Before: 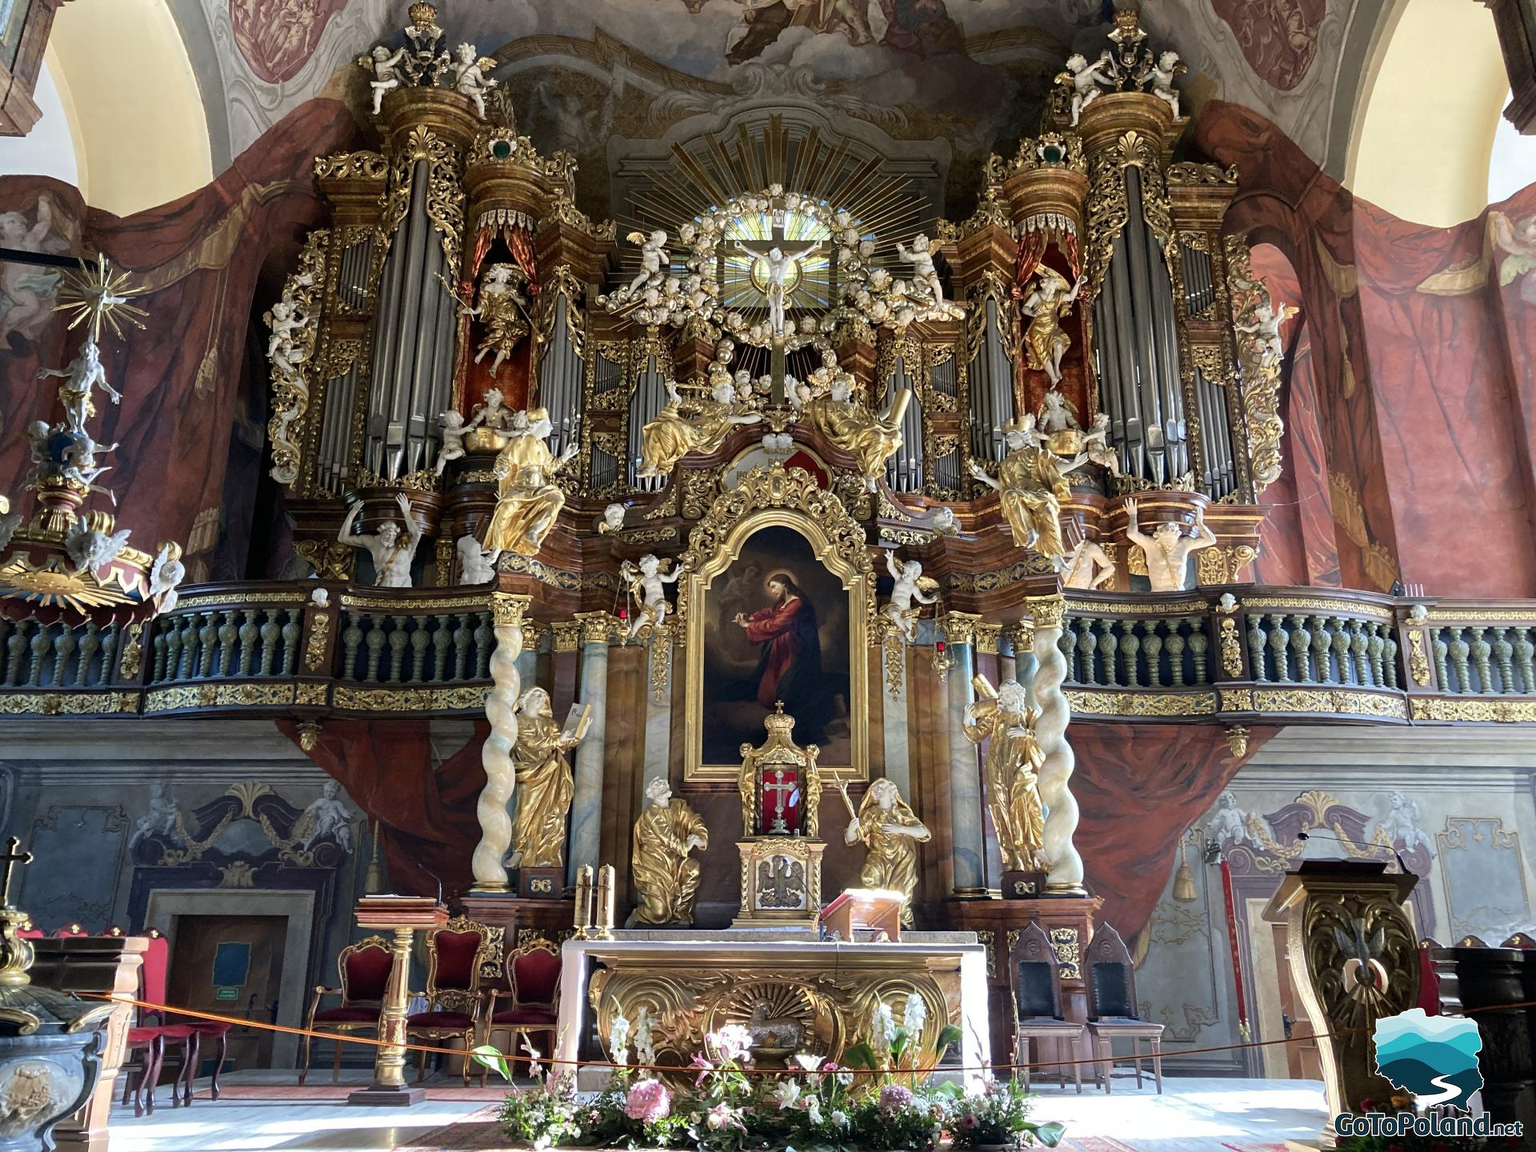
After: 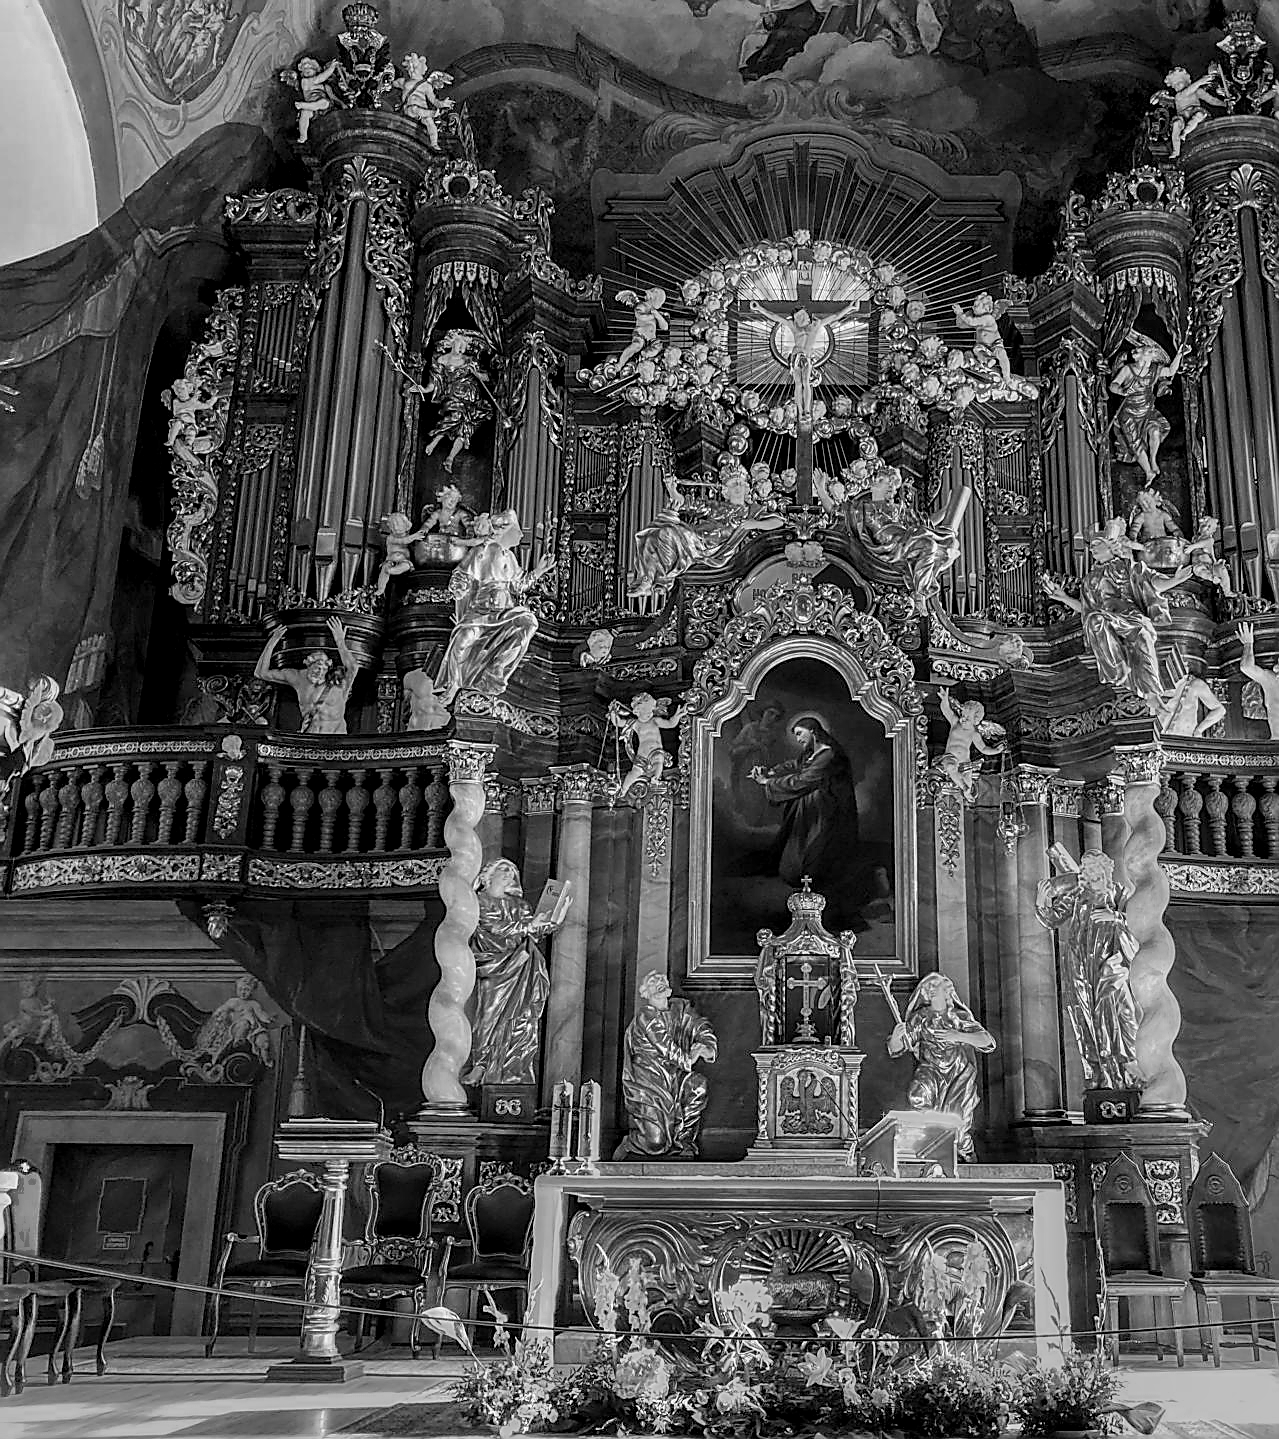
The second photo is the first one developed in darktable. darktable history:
color zones: curves: ch0 [(0.002, 0.429) (0.121, 0.212) (0.198, 0.113) (0.276, 0.344) (0.331, 0.541) (0.41, 0.56) (0.482, 0.289) (0.619, 0.227) (0.721, 0.18) (0.821, 0.435) (0.928, 0.555) (1, 0.587)]; ch1 [(0, 0) (0.143, 0) (0.286, 0) (0.429, 0) (0.571, 0) (0.714, 0) (0.857, 0)]
crop and rotate: left 8.786%, right 24.548%
sharpen: radius 1.4, amount 1.25, threshold 0.7
contrast brightness saturation: contrast 0.14, brightness 0.21
exposure: exposure -1 EV, compensate highlight preservation false
local contrast: detail 150%
white balance: red 0.948, green 1.02, blue 1.176
